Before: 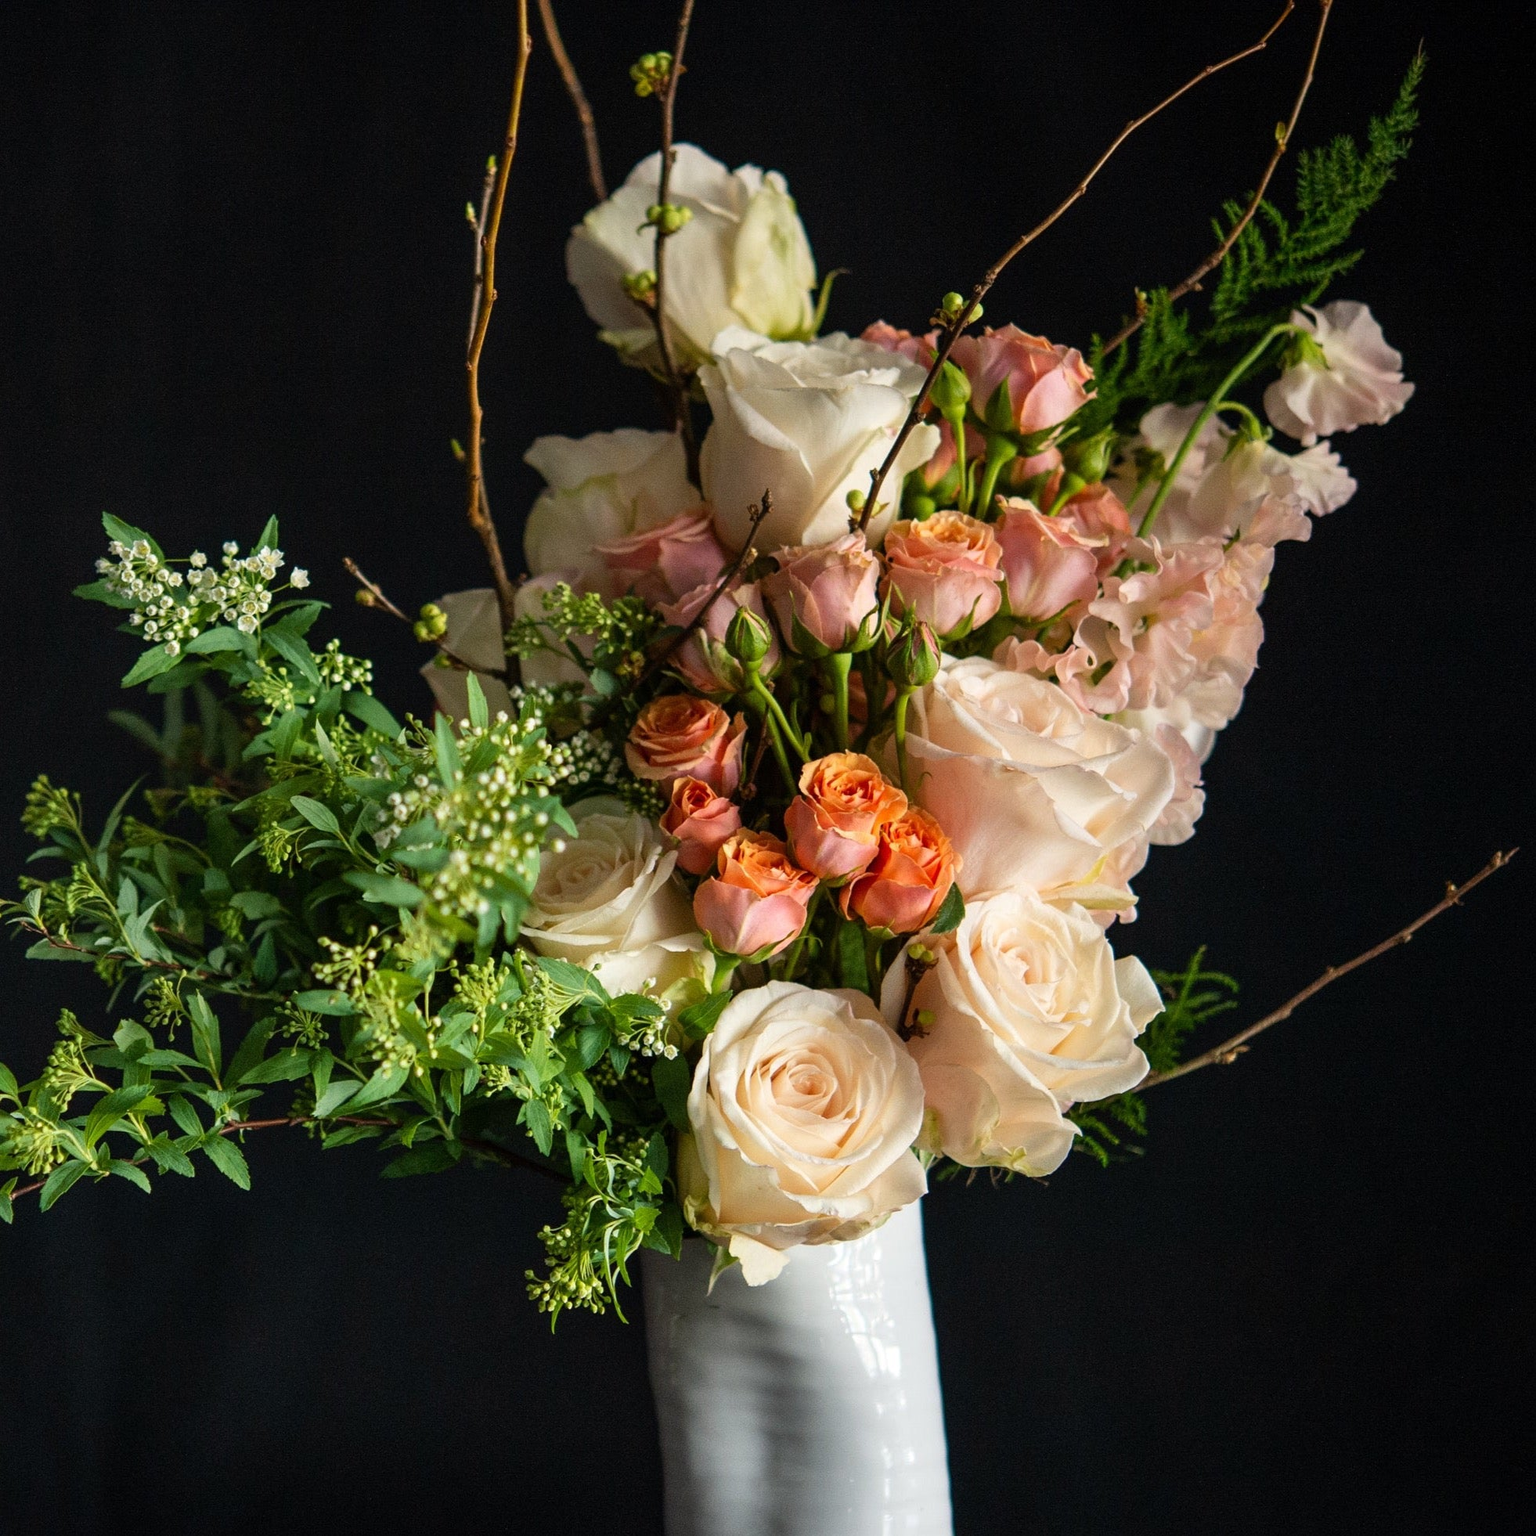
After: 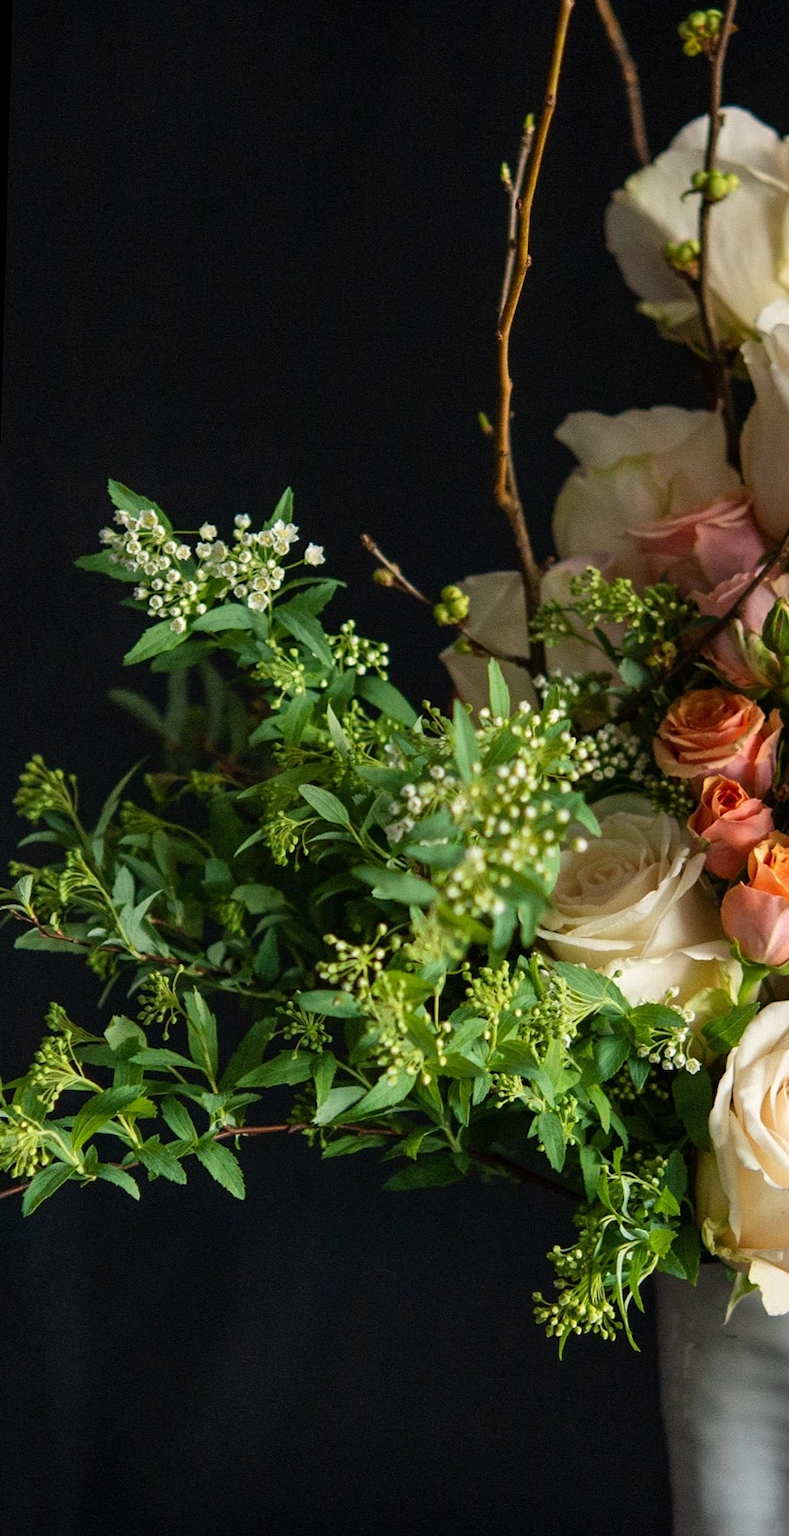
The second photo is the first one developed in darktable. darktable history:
rotate and perspective: rotation 1.57°, crop left 0.018, crop right 0.982, crop top 0.039, crop bottom 0.961
crop and rotate: left 0%, top 0%, right 50.845%
